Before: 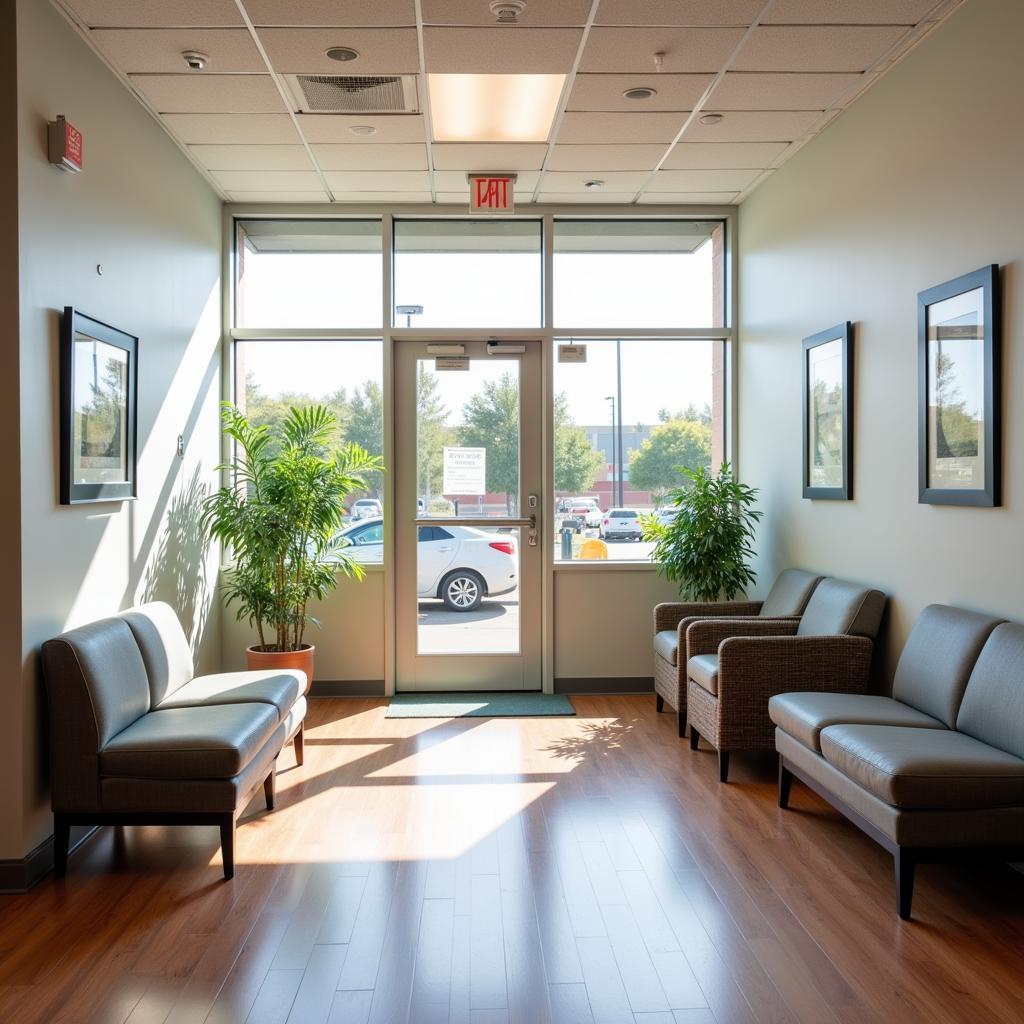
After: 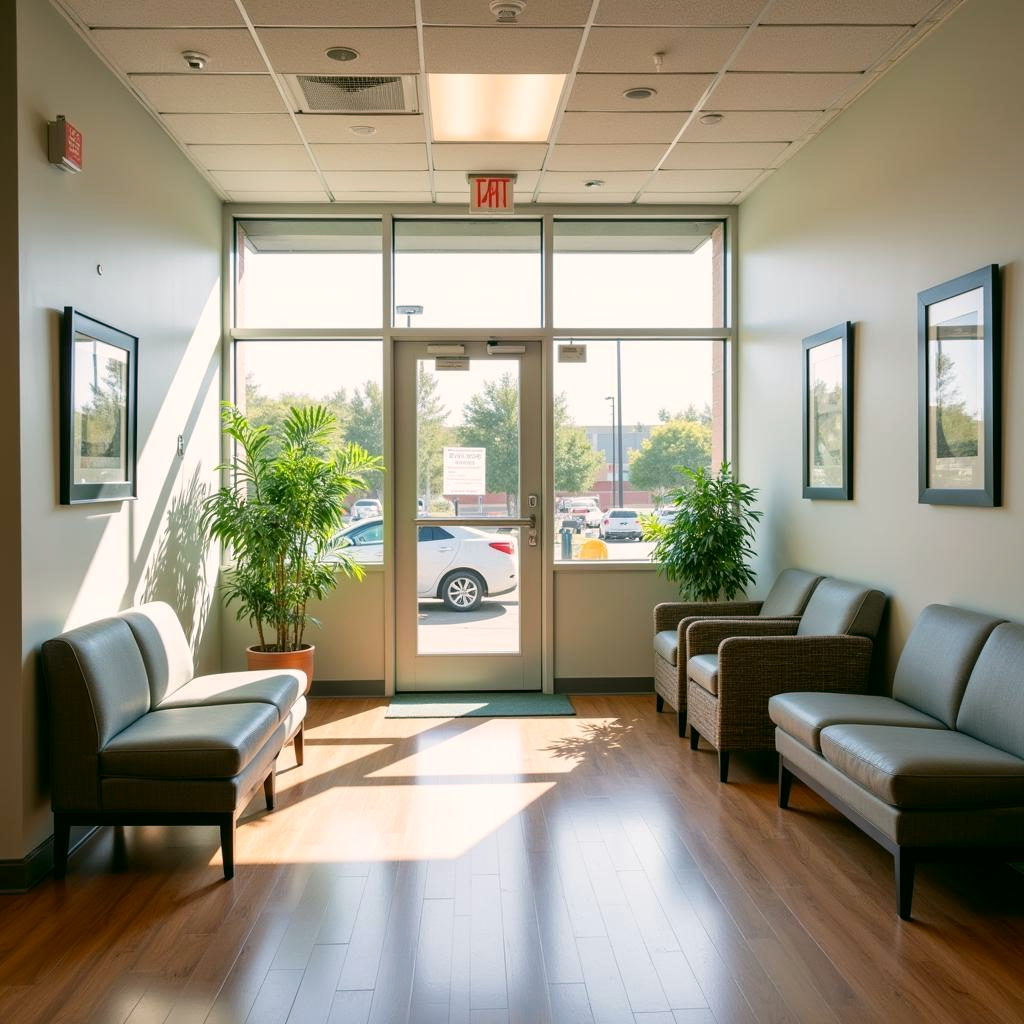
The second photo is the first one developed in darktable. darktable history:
color correction: highlights a* 4.24, highlights b* 4.98, shadows a* -7.22, shadows b* 4.7
